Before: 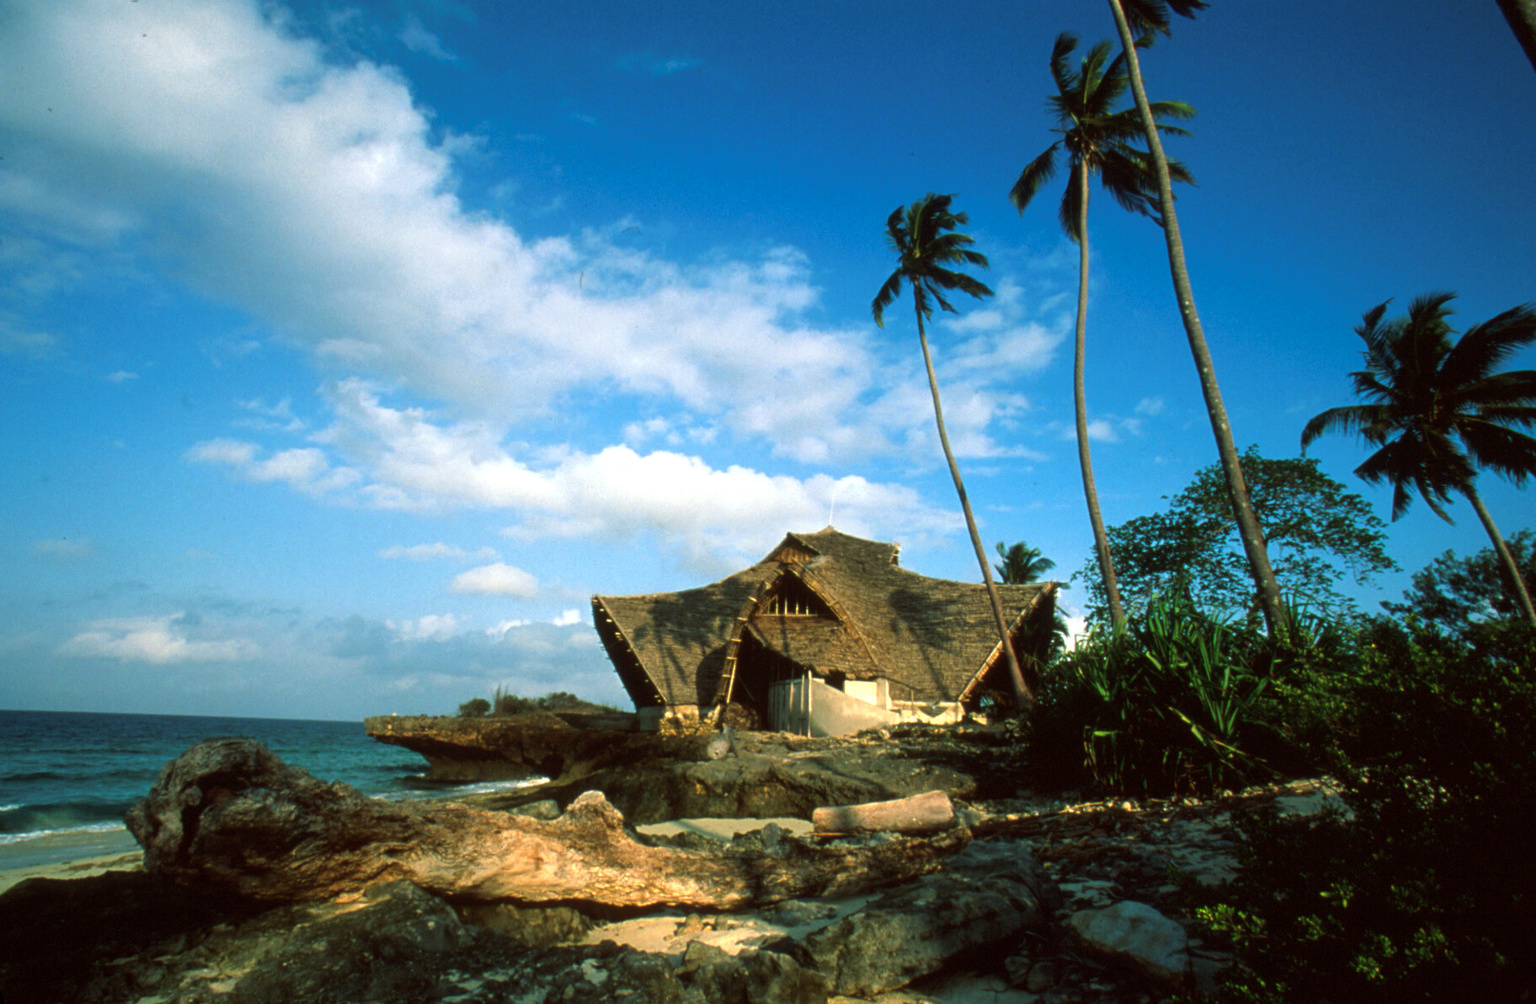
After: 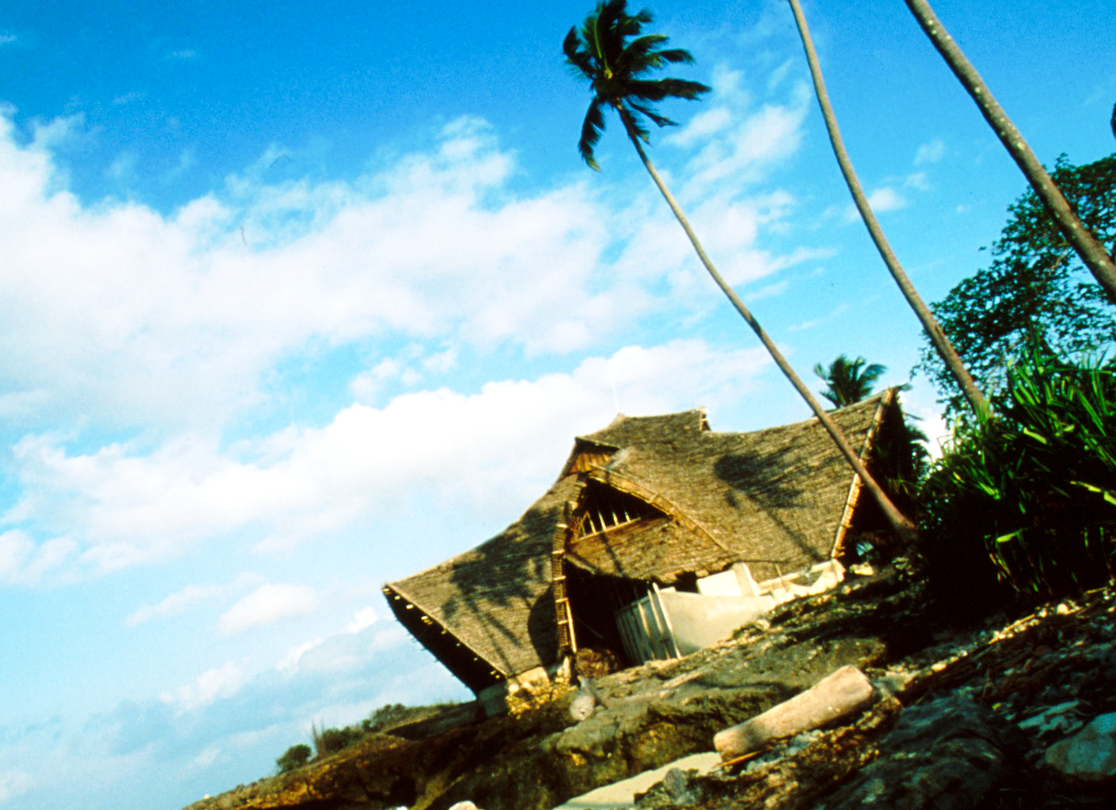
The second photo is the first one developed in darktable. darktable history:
crop and rotate: angle 19.49°, left 6.958%, right 4.036%, bottom 1.156%
base curve: curves: ch0 [(0, 0) (0.028, 0.03) (0.121, 0.232) (0.46, 0.748) (0.859, 0.968) (1, 1)], preserve colors none
